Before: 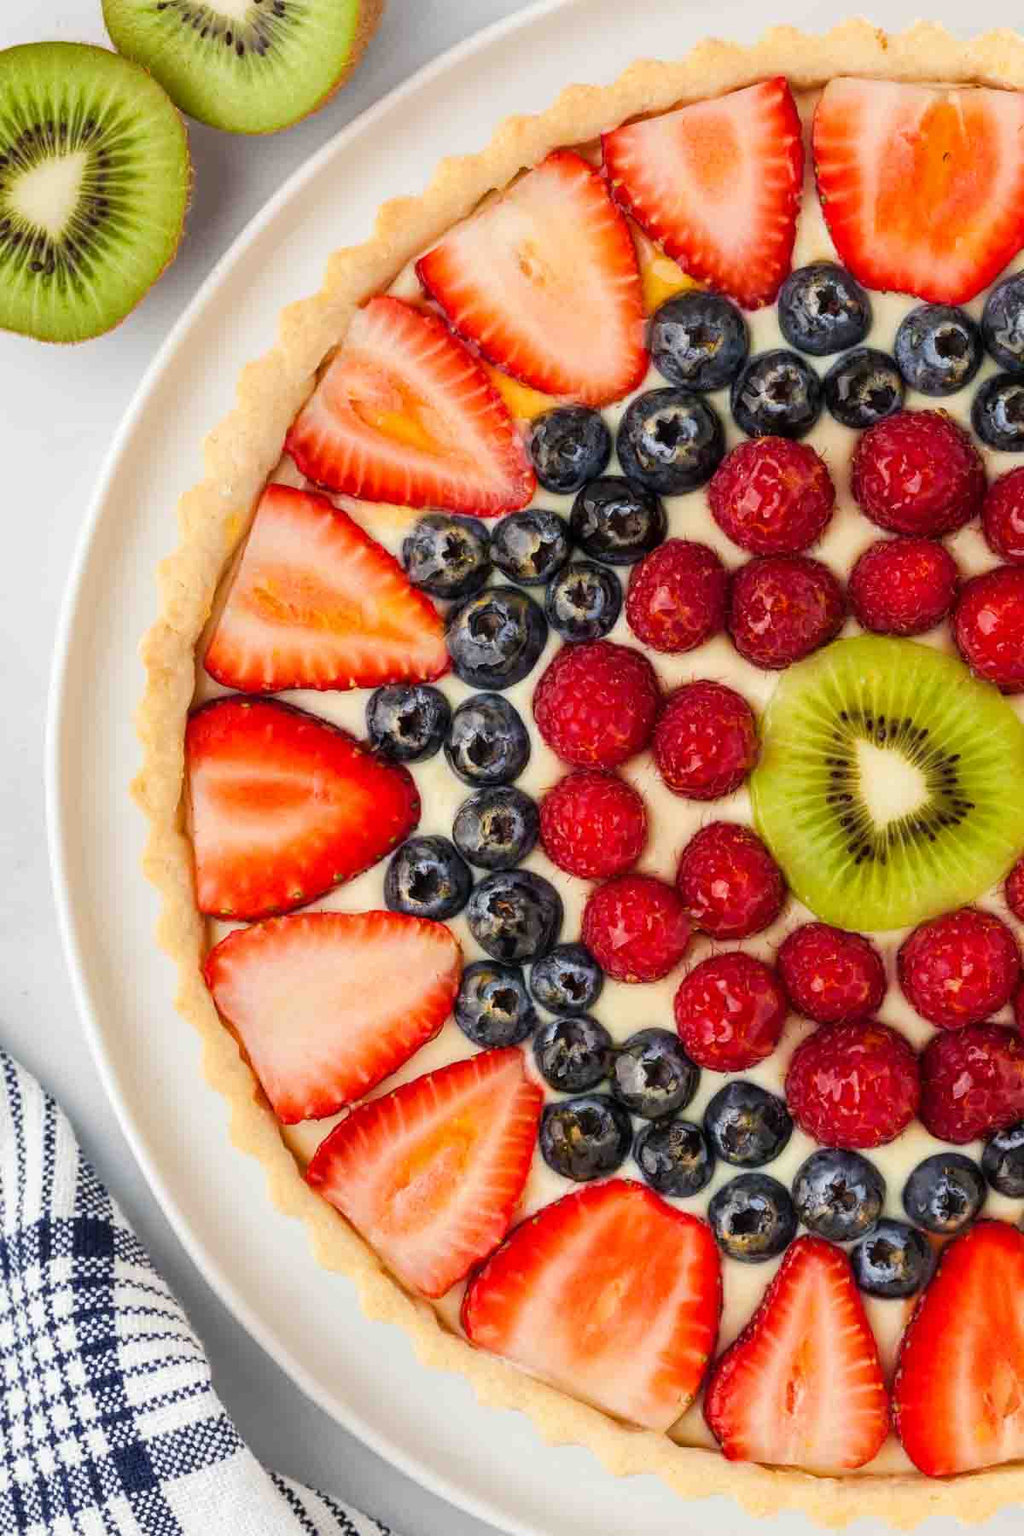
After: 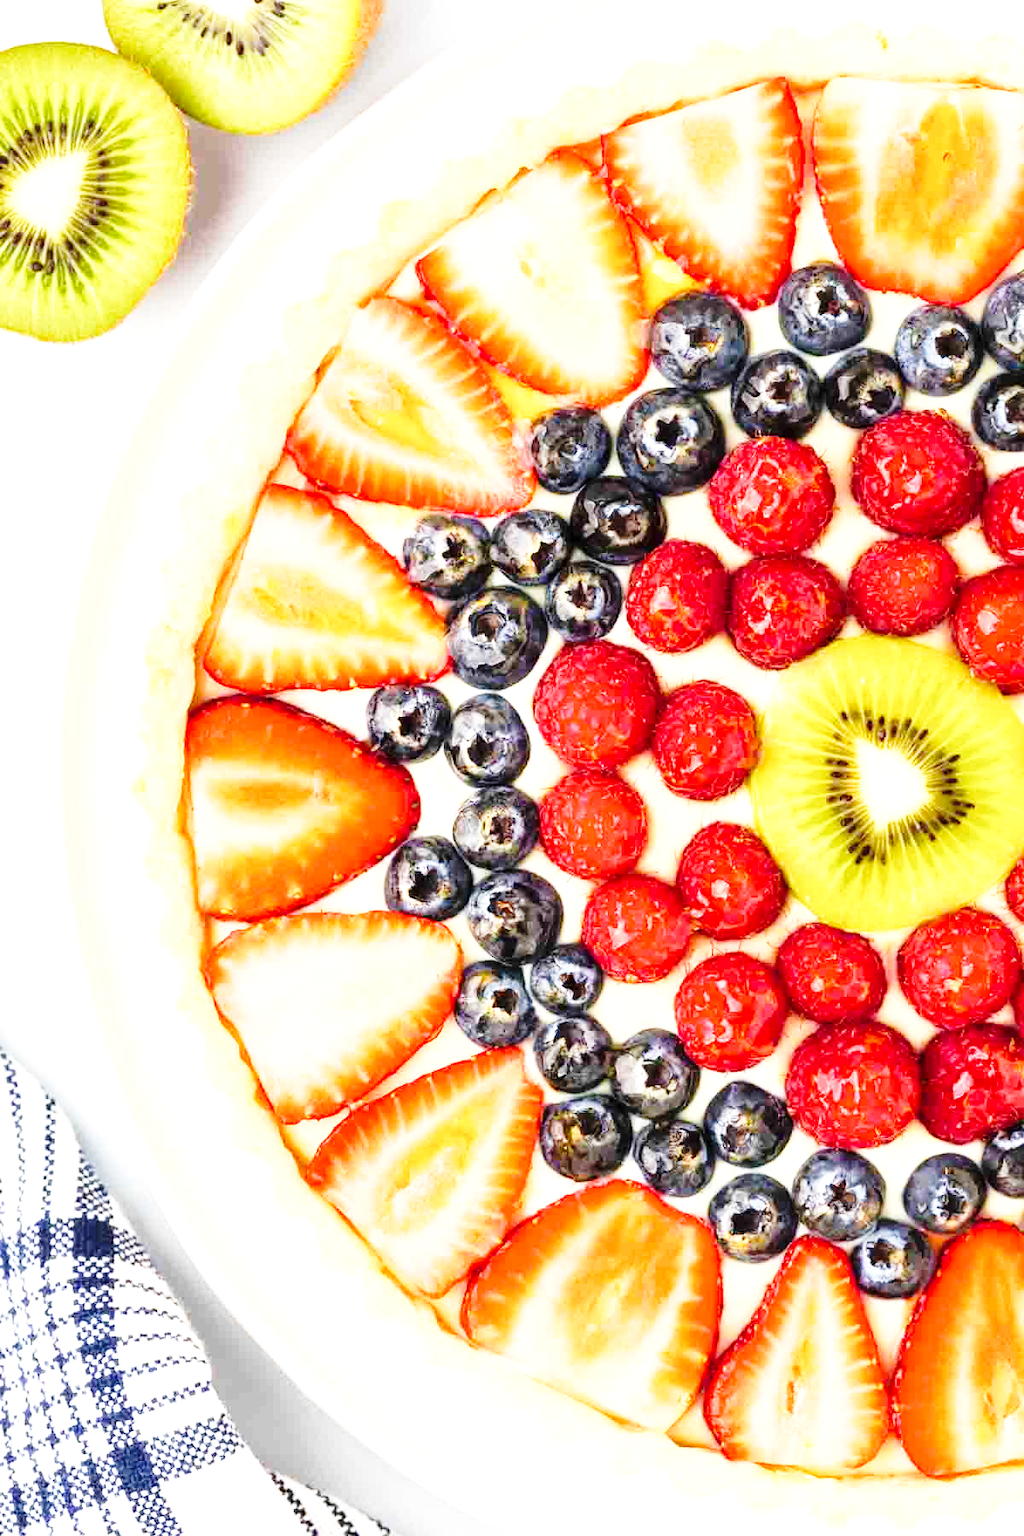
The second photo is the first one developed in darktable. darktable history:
base curve: curves: ch0 [(0, 0) (0.028, 0.03) (0.121, 0.232) (0.46, 0.748) (0.859, 0.968) (1, 1)], preserve colors none
exposure: black level correction 0, exposure 1 EV, compensate highlight preservation false
